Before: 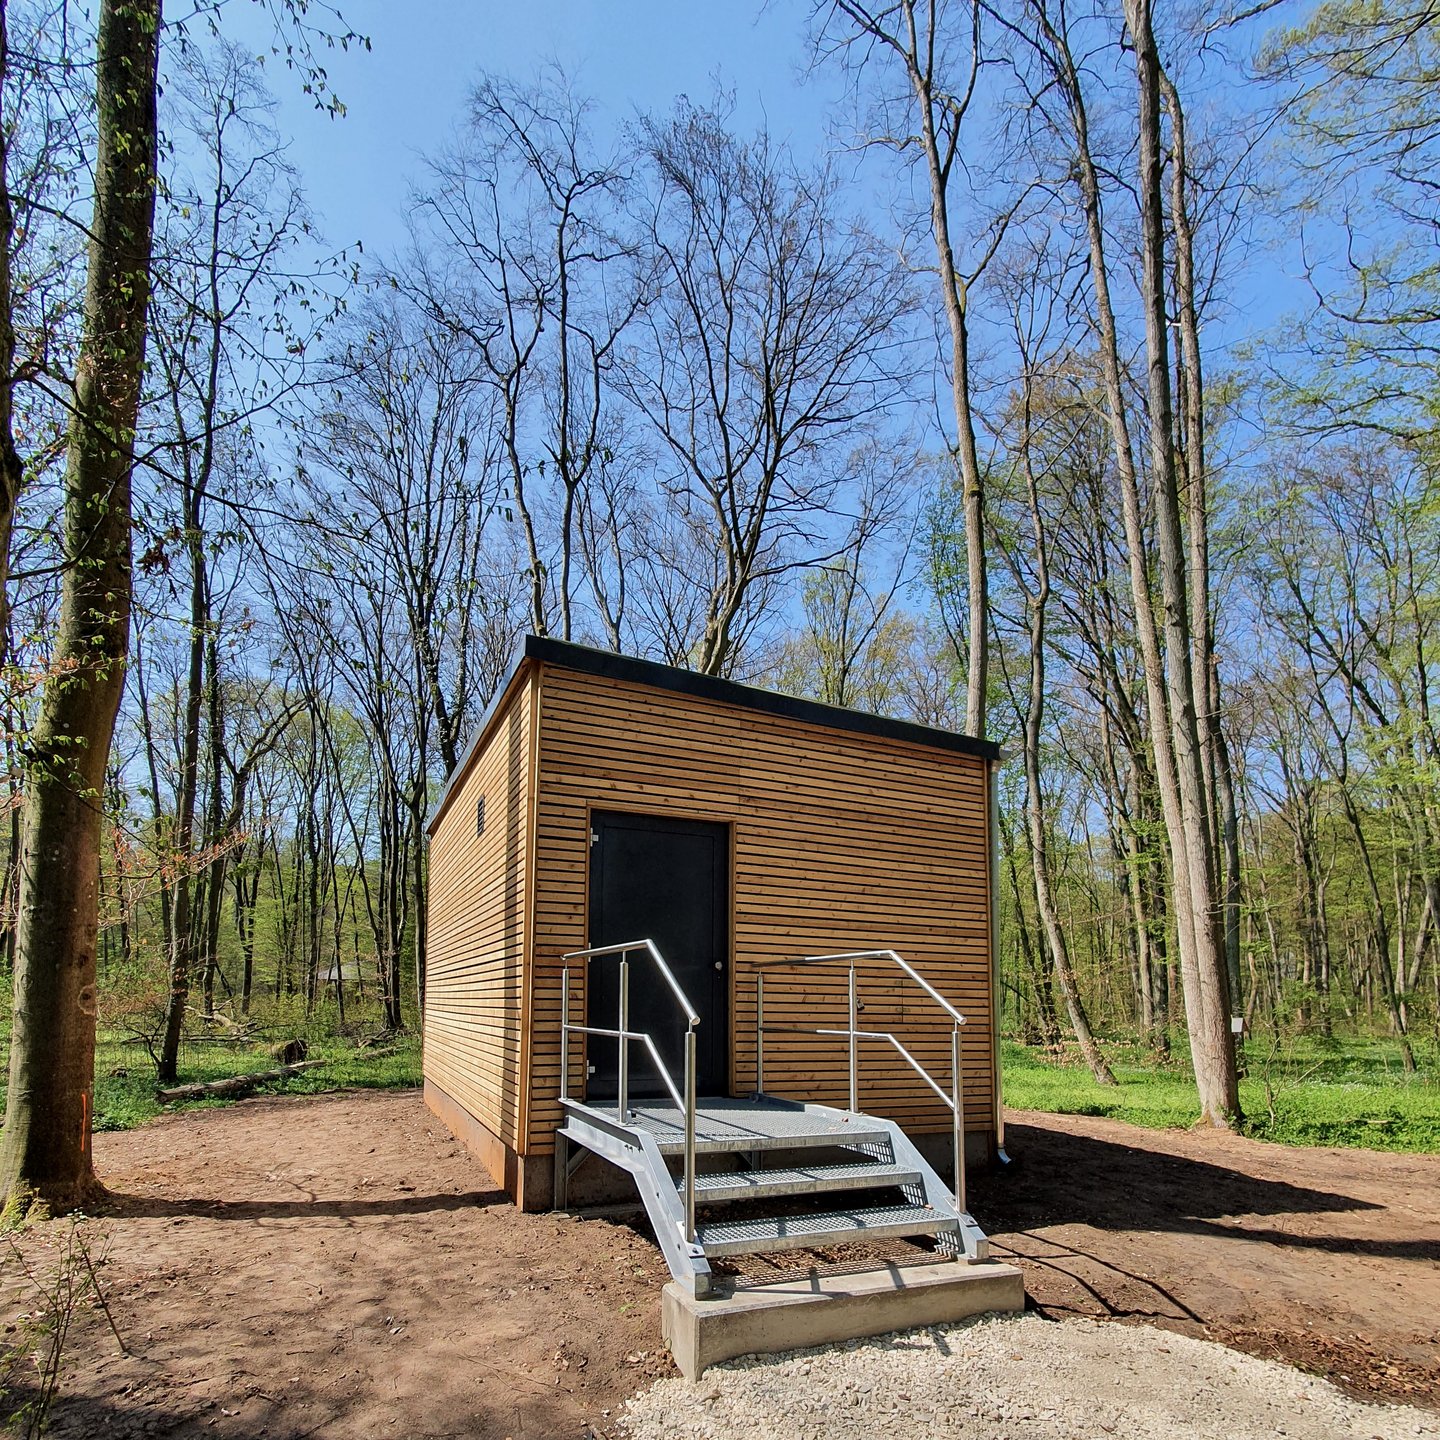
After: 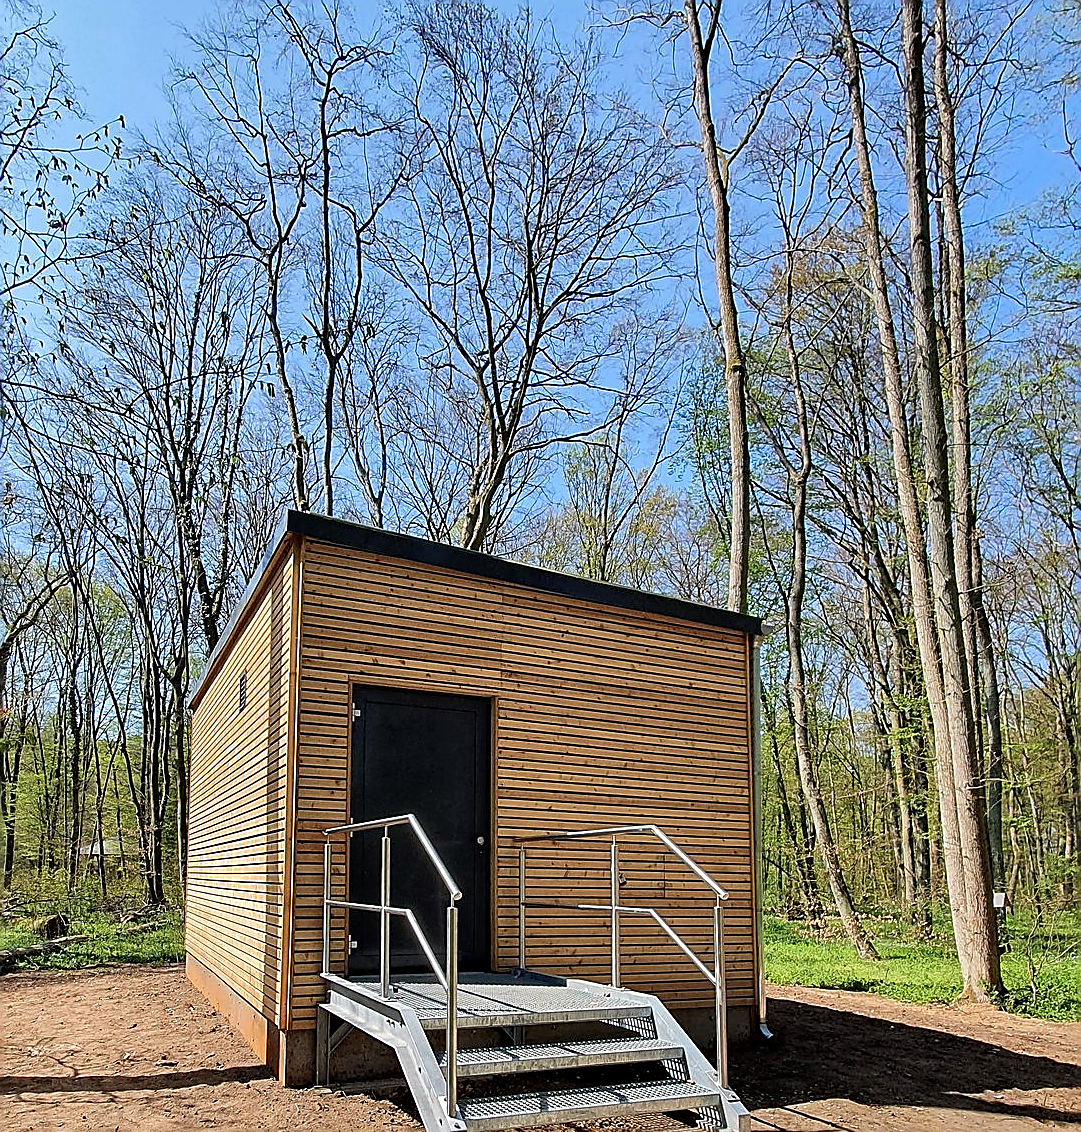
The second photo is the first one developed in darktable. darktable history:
crop: left 16.596%, top 8.73%, right 8.305%, bottom 12.626%
haze removal: adaptive false
sharpen: radius 1.416, amount 1.264, threshold 0.704
exposure: exposure 0.17 EV, compensate exposure bias true, compensate highlight preservation false
